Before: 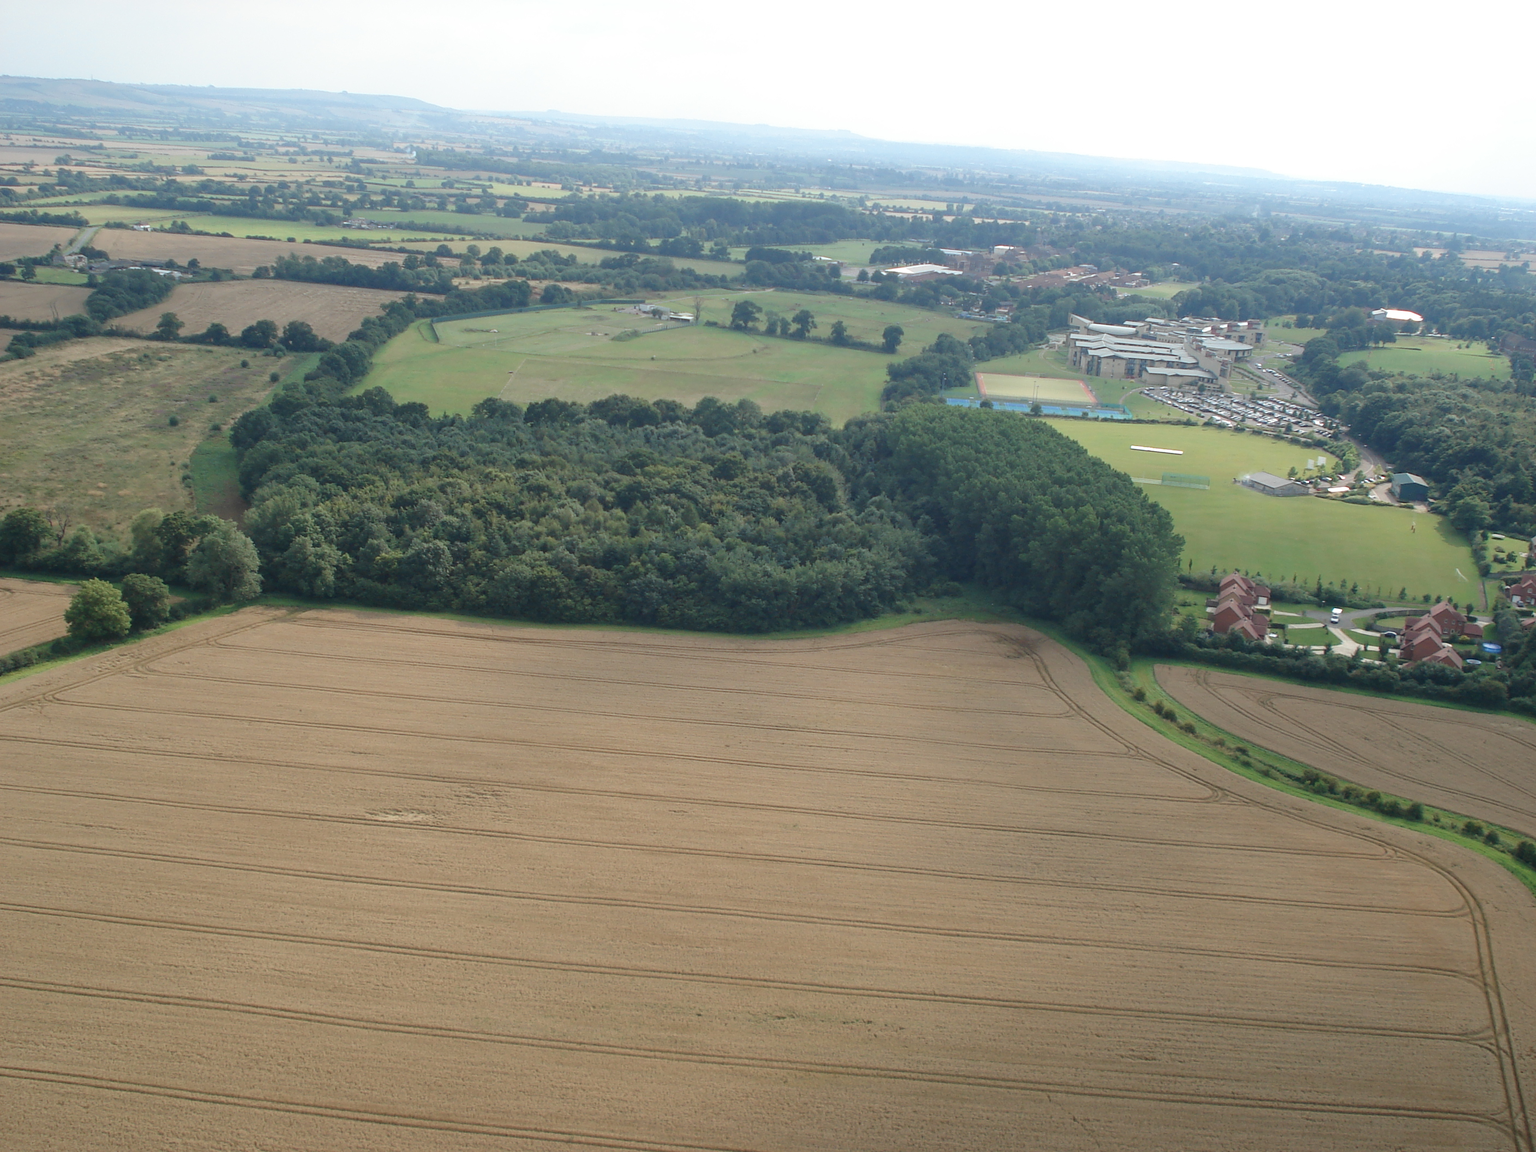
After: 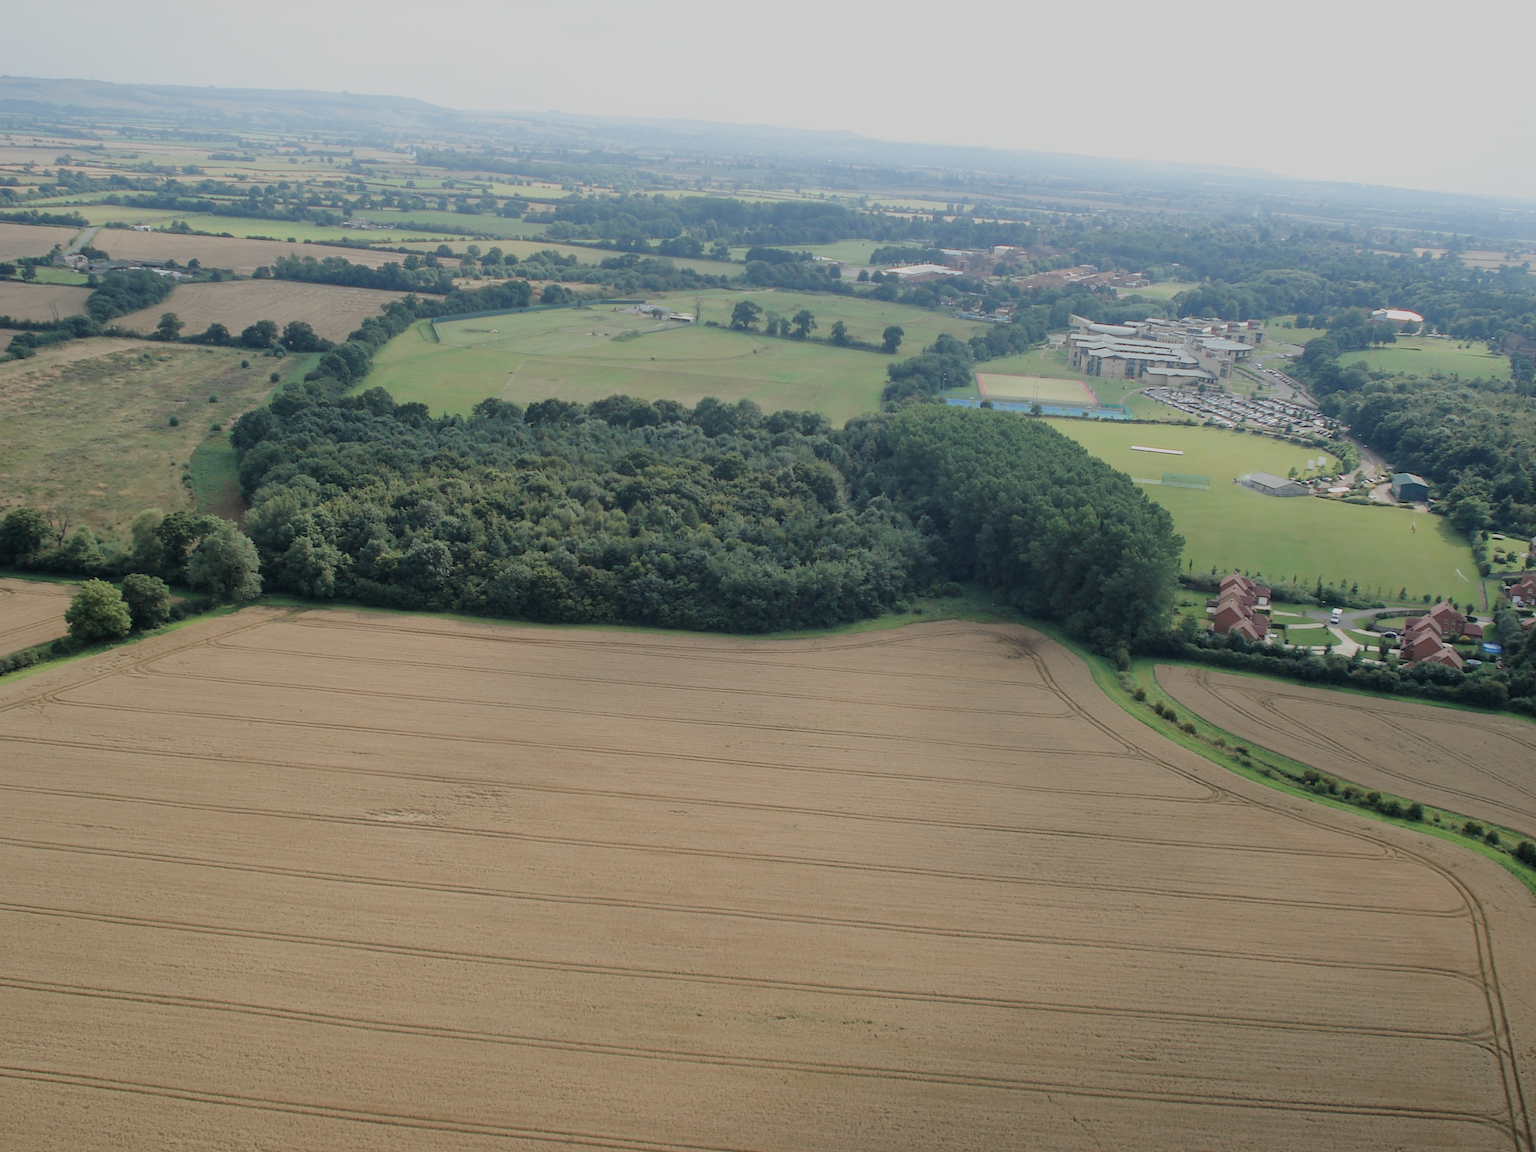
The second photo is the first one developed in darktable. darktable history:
filmic rgb: black relative exposure -6.82 EV, white relative exposure 5.89 EV, hardness 2.7
